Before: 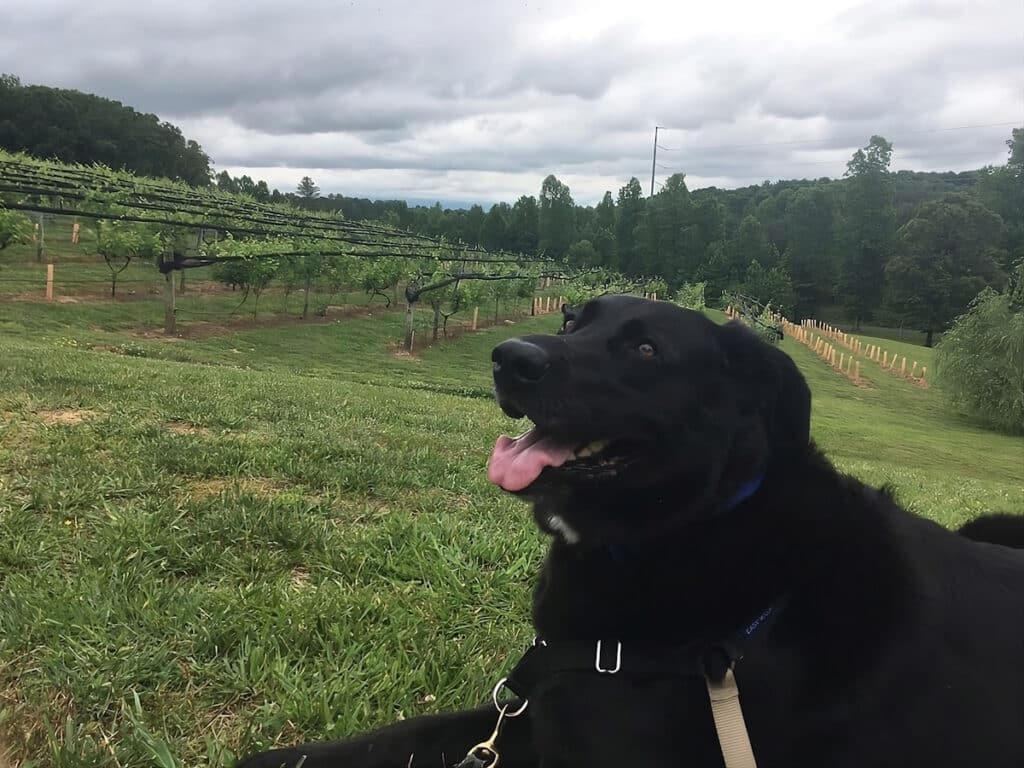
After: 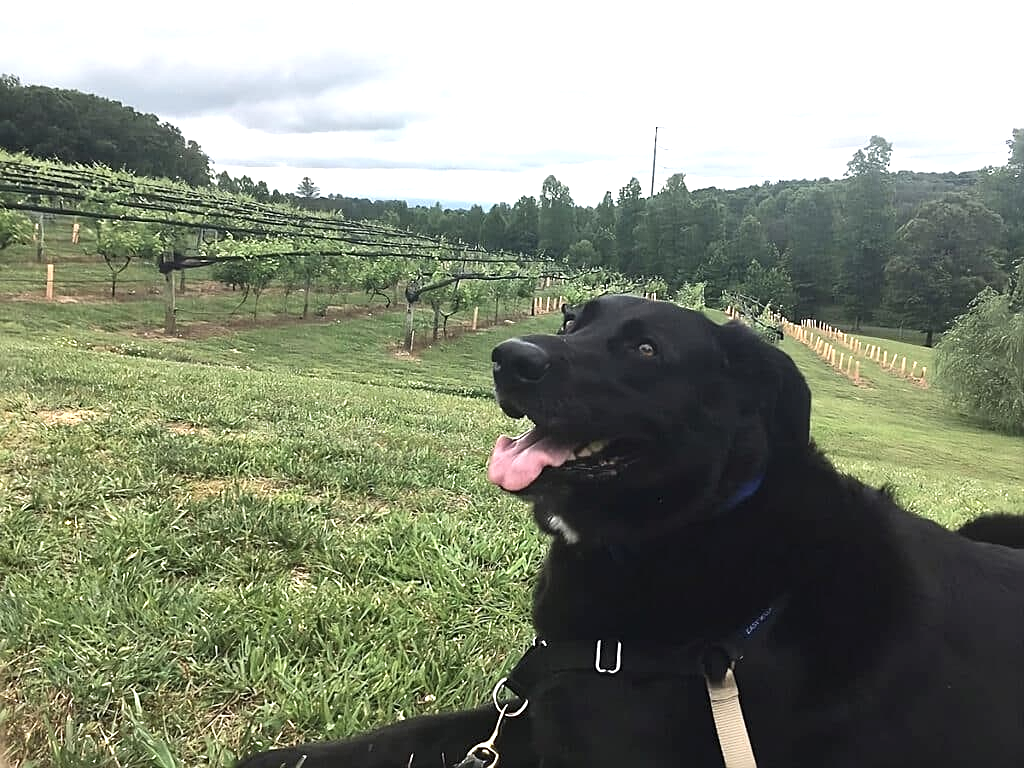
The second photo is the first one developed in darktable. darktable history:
sharpen: on, module defaults
exposure: black level correction 0, exposure 0.95 EV, compensate exposure bias true, compensate highlight preservation false
contrast brightness saturation: contrast 0.11, saturation -0.17
